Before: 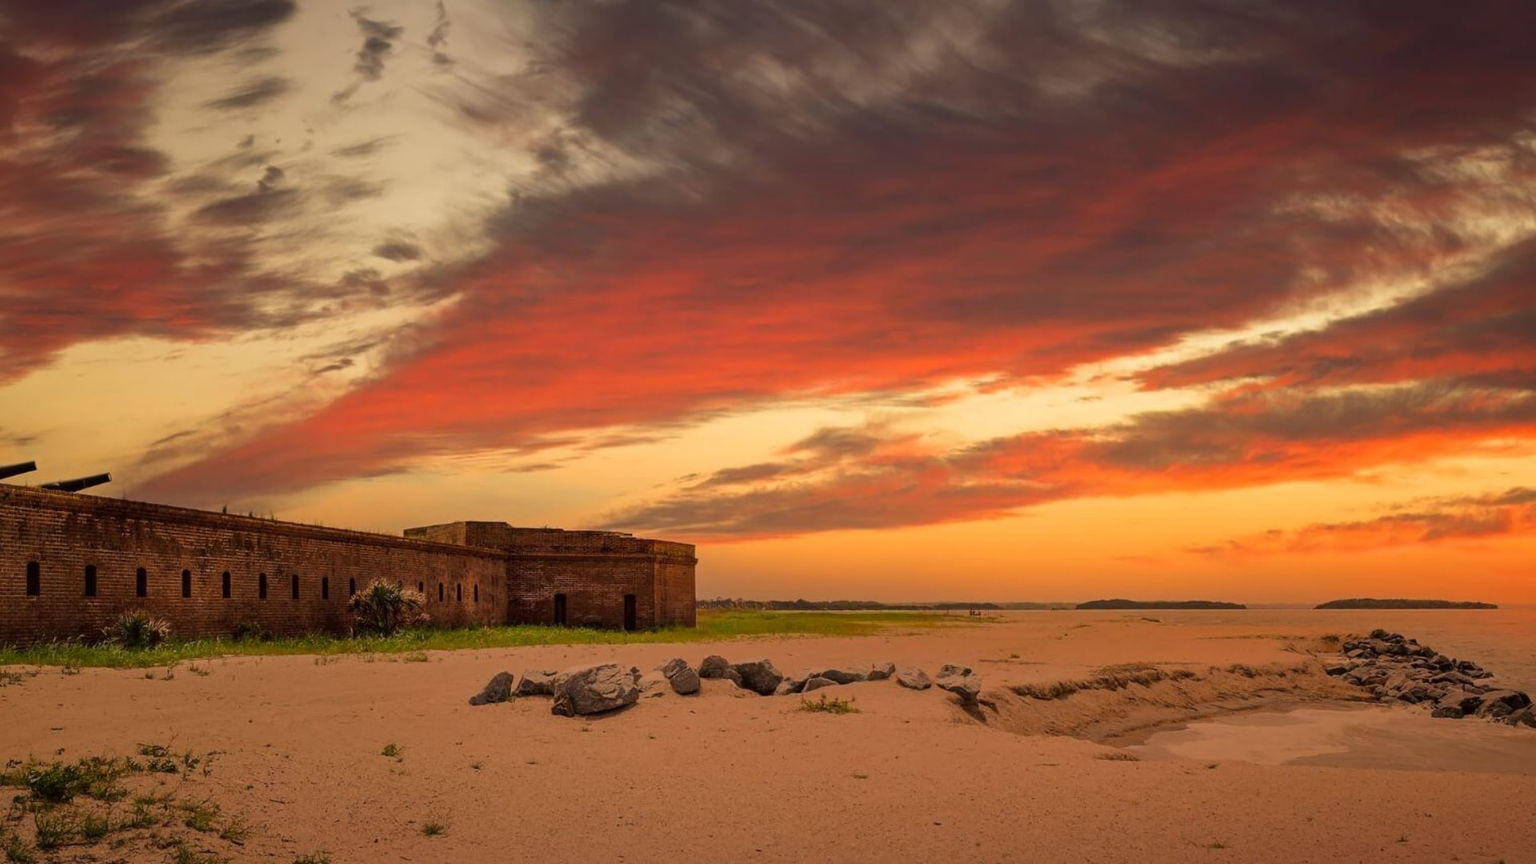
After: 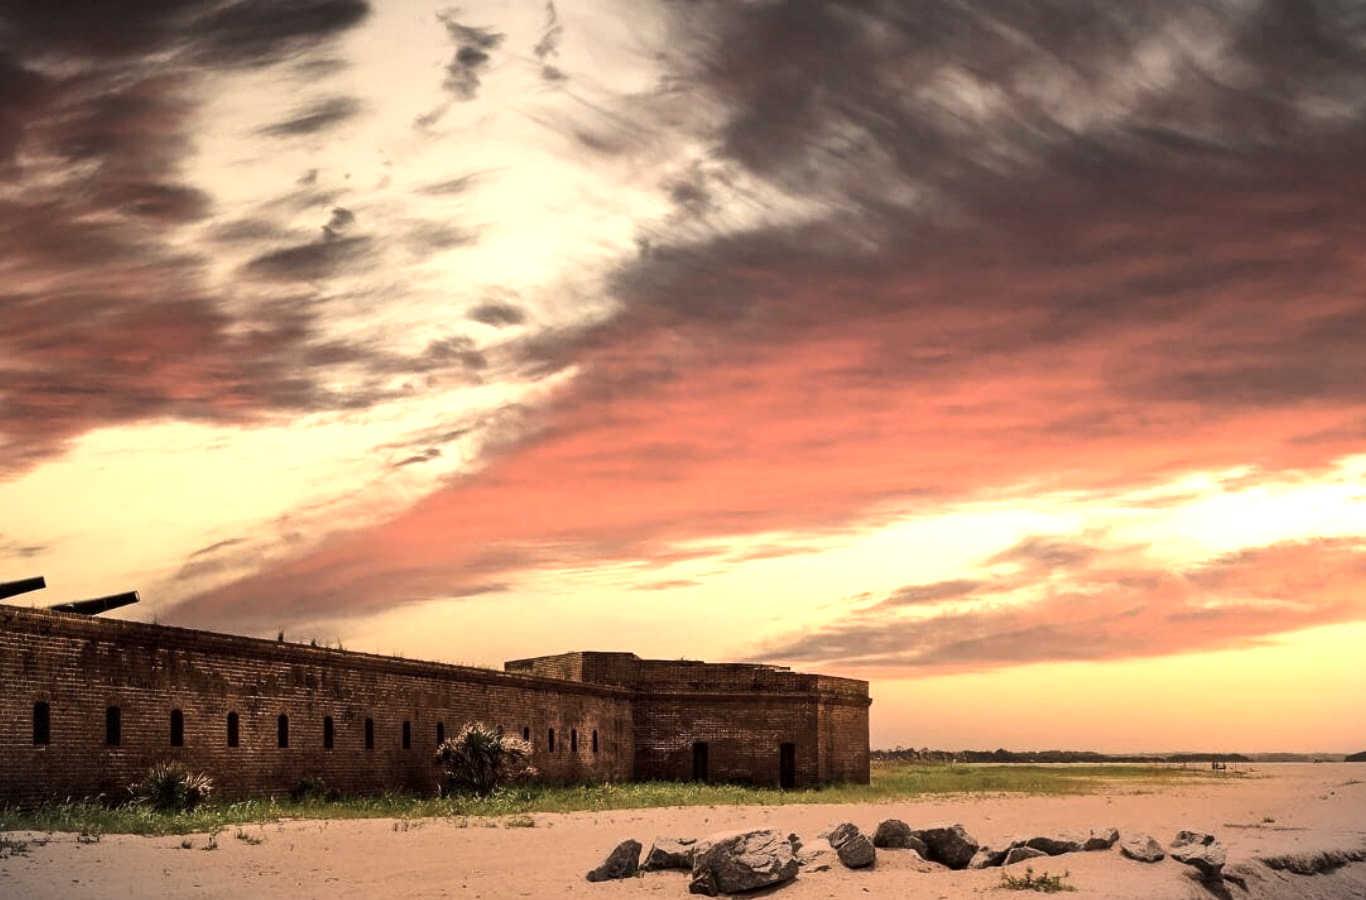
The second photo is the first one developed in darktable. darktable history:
exposure: black level correction 0.001, exposure 0.498 EV, compensate highlight preservation false
contrast brightness saturation: contrast 0.104, saturation -0.351
crop: right 28.818%, bottom 16.614%
tone equalizer: -8 EV -0.785 EV, -7 EV -0.714 EV, -6 EV -0.601 EV, -5 EV -0.422 EV, -3 EV 0.398 EV, -2 EV 0.6 EV, -1 EV 0.677 EV, +0 EV 0.74 EV, edges refinement/feathering 500, mask exposure compensation -1.57 EV, preserve details no
vignetting: fall-off start 99.6%, saturation -0.65, width/height ratio 1.32, dithering 8-bit output
